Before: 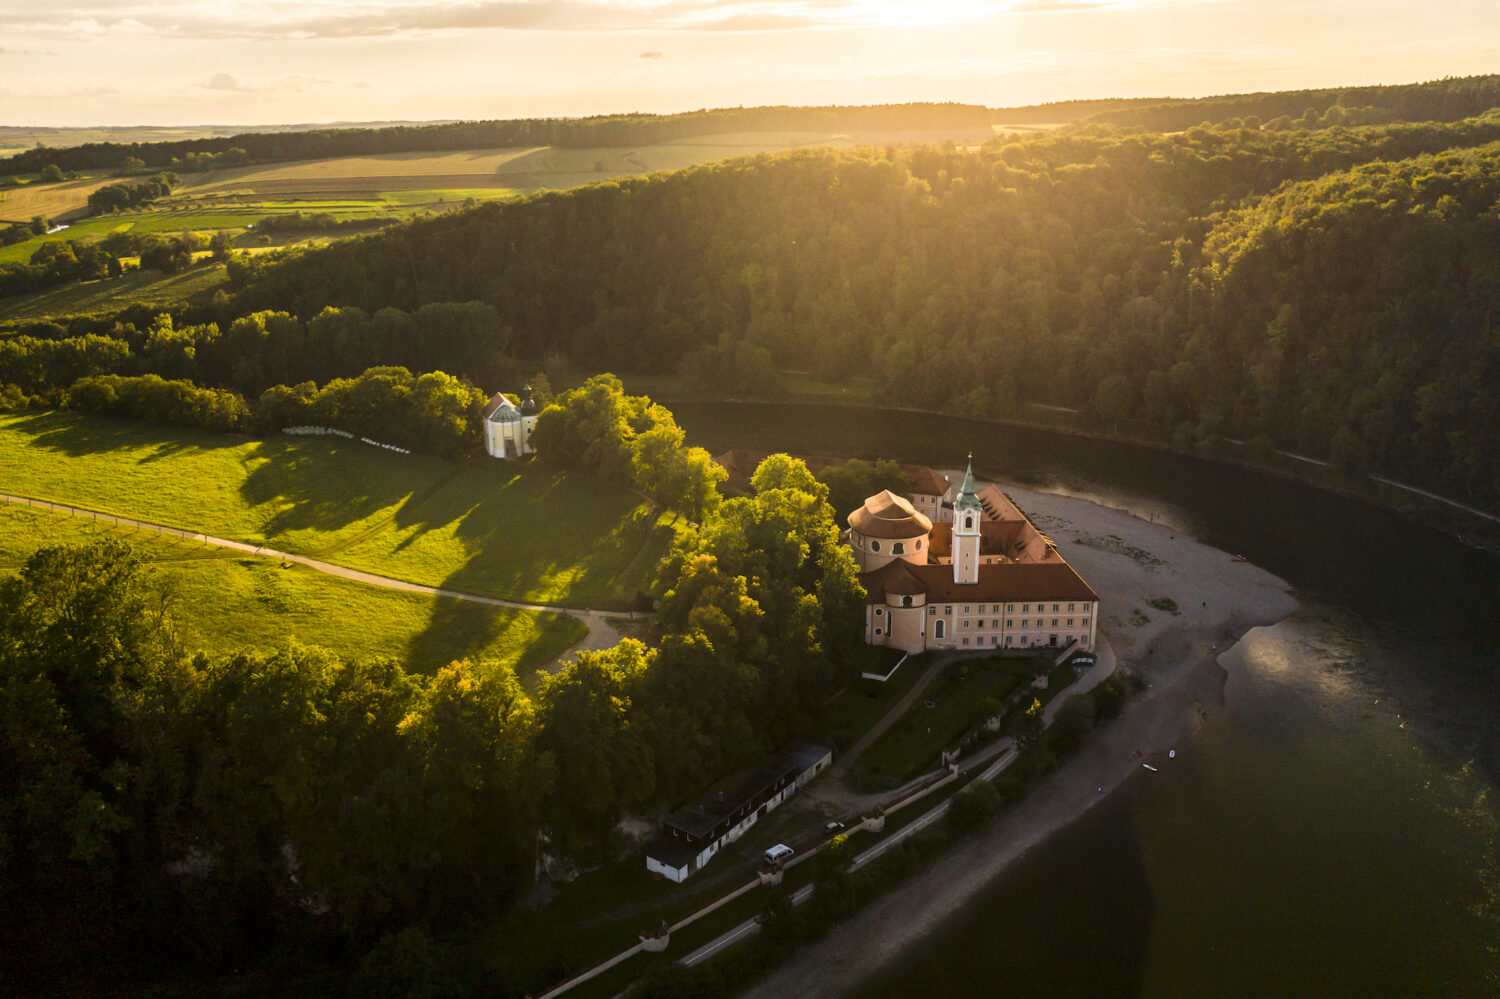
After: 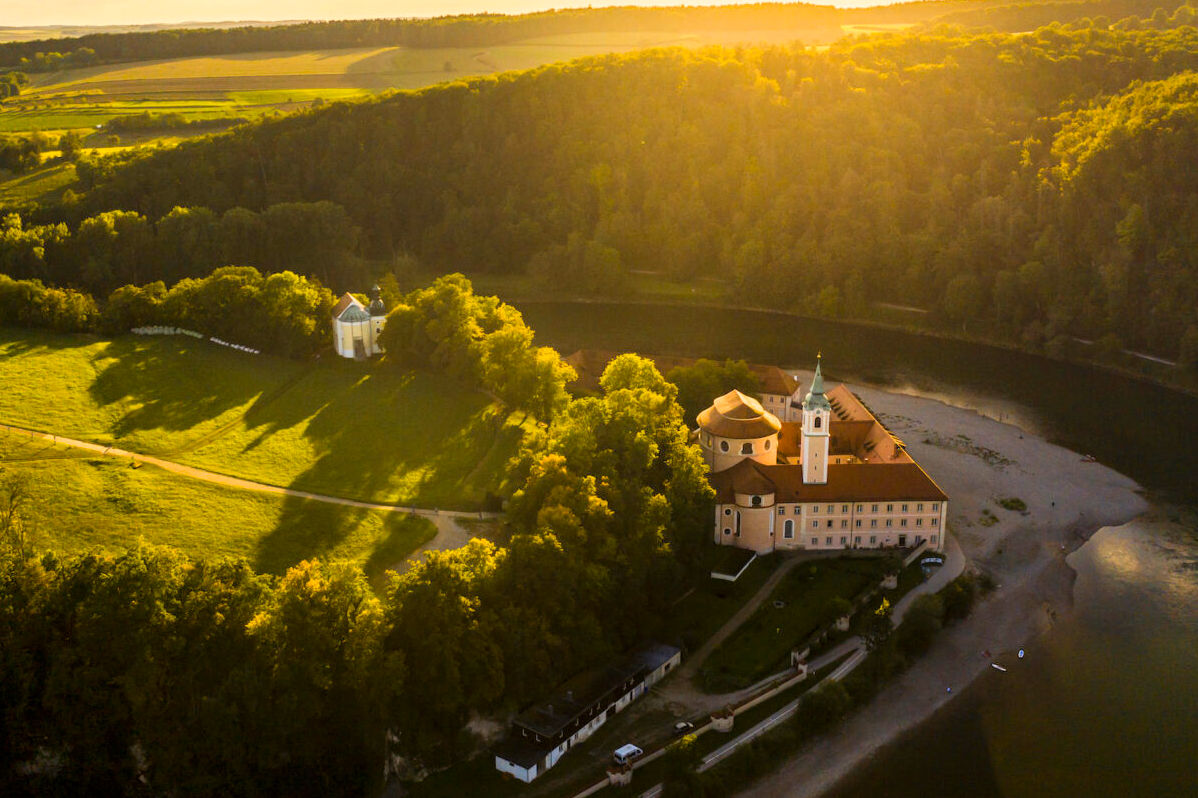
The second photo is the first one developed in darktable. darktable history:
color contrast: green-magenta contrast 0.85, blue-yellow contrast 1.25, unbound 0
contrast brightness saturation: contrast 0.03, brightness 0.06, saturation 0.13
crop and rotate: left 10.071%, top 10.071%, right 10.02%, bottom 10.02%
